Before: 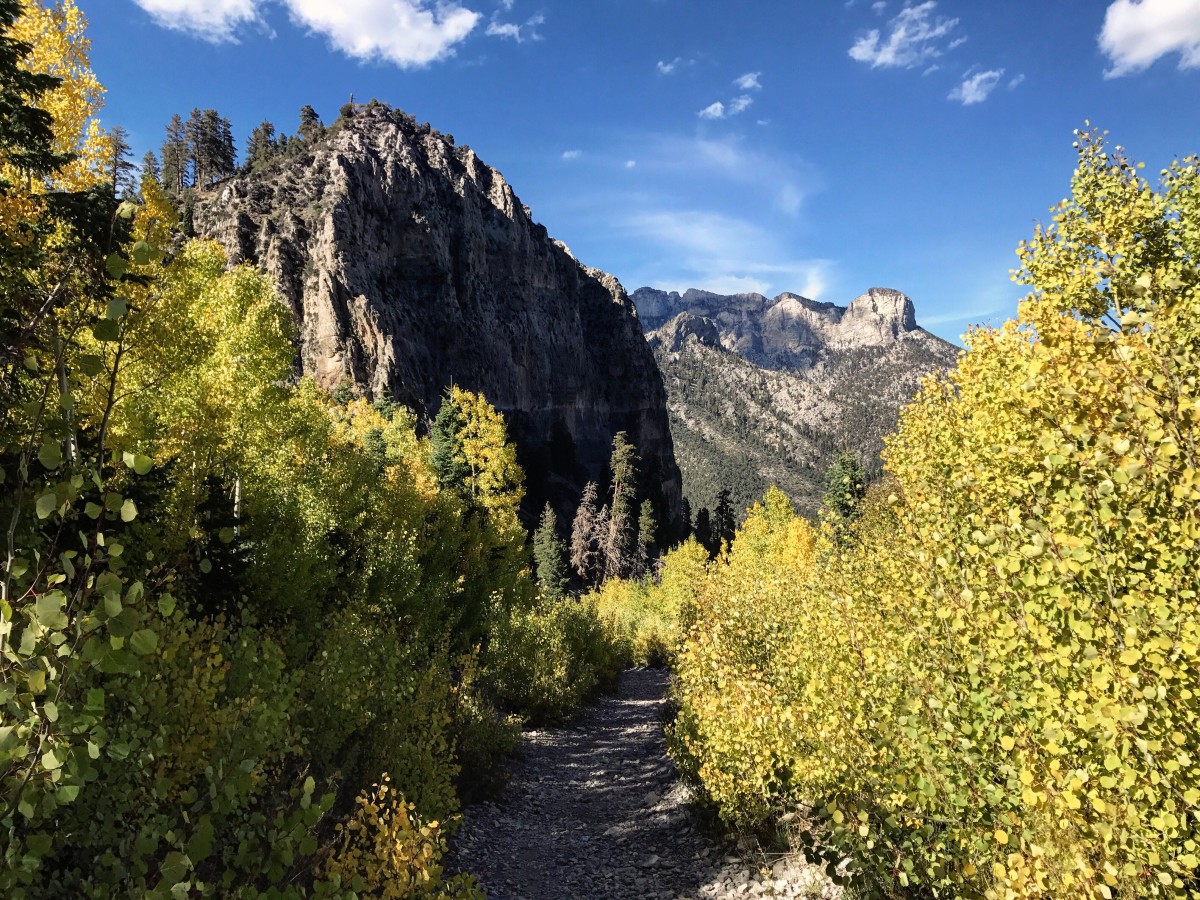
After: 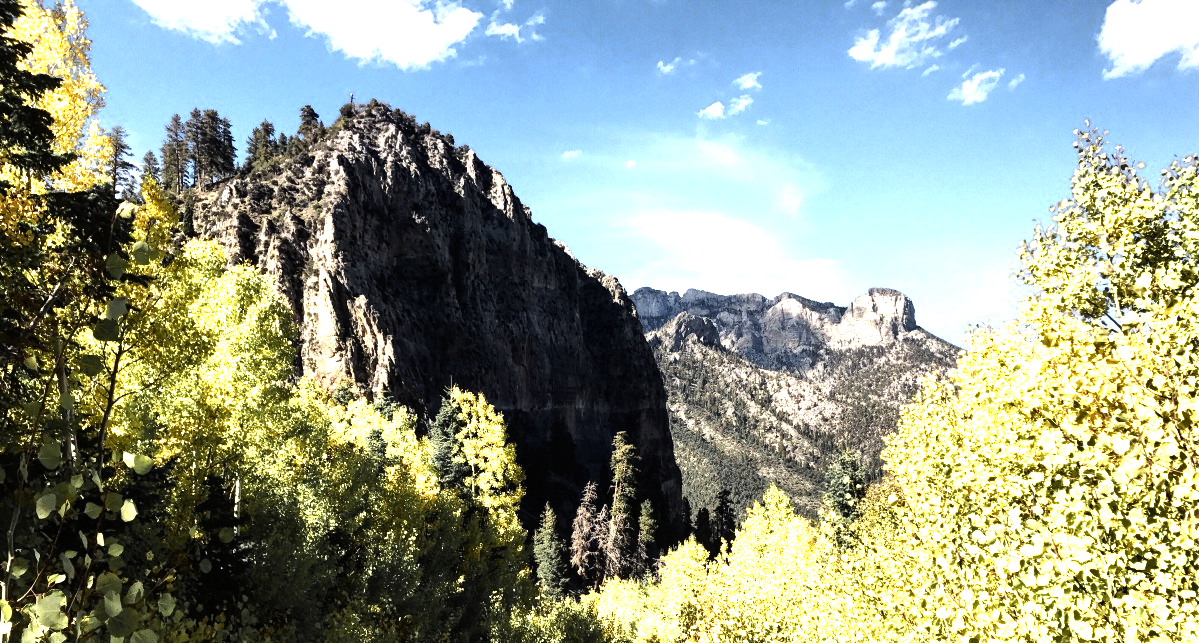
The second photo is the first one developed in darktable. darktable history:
tone equalizer: -8 EV -0.73 EV, -7 EV -0.714 EV, -6 EV -0.634 EV, -5 EV -0.422 EV, -3 EV 0.403 EV, -2 EV 0.6 EV, -1 EV 0.693 EV, +0 EV 0.781 EV, edges refinement/feathering 500, mask exposure compensation -1.57 EV, preserve details no
color zones: curves: ch0 [(0.004, 0.306) (0.107, 0.448) (0.252, 0.656) (0.41, 0.398) (0.595, 0.515) (0.768, 0.628)]; ch1 [(0.07, 0.323) (0.151, 0.452) (0.252, 0.608) (0.346, 0.221) (0.463, 0.189) (0.61, 0.368) (0.735, 0.395) (0.921, 0.412)]; ch2 [(0, 0.476) (0.132, 0.512) (0.243, 0.512) (0.397, 0.48) (0.522, 0.376) (0.634, 0.536) (0.761, 0.46)], mix 25.85%
crop: right 0%, bottom 28.545%
